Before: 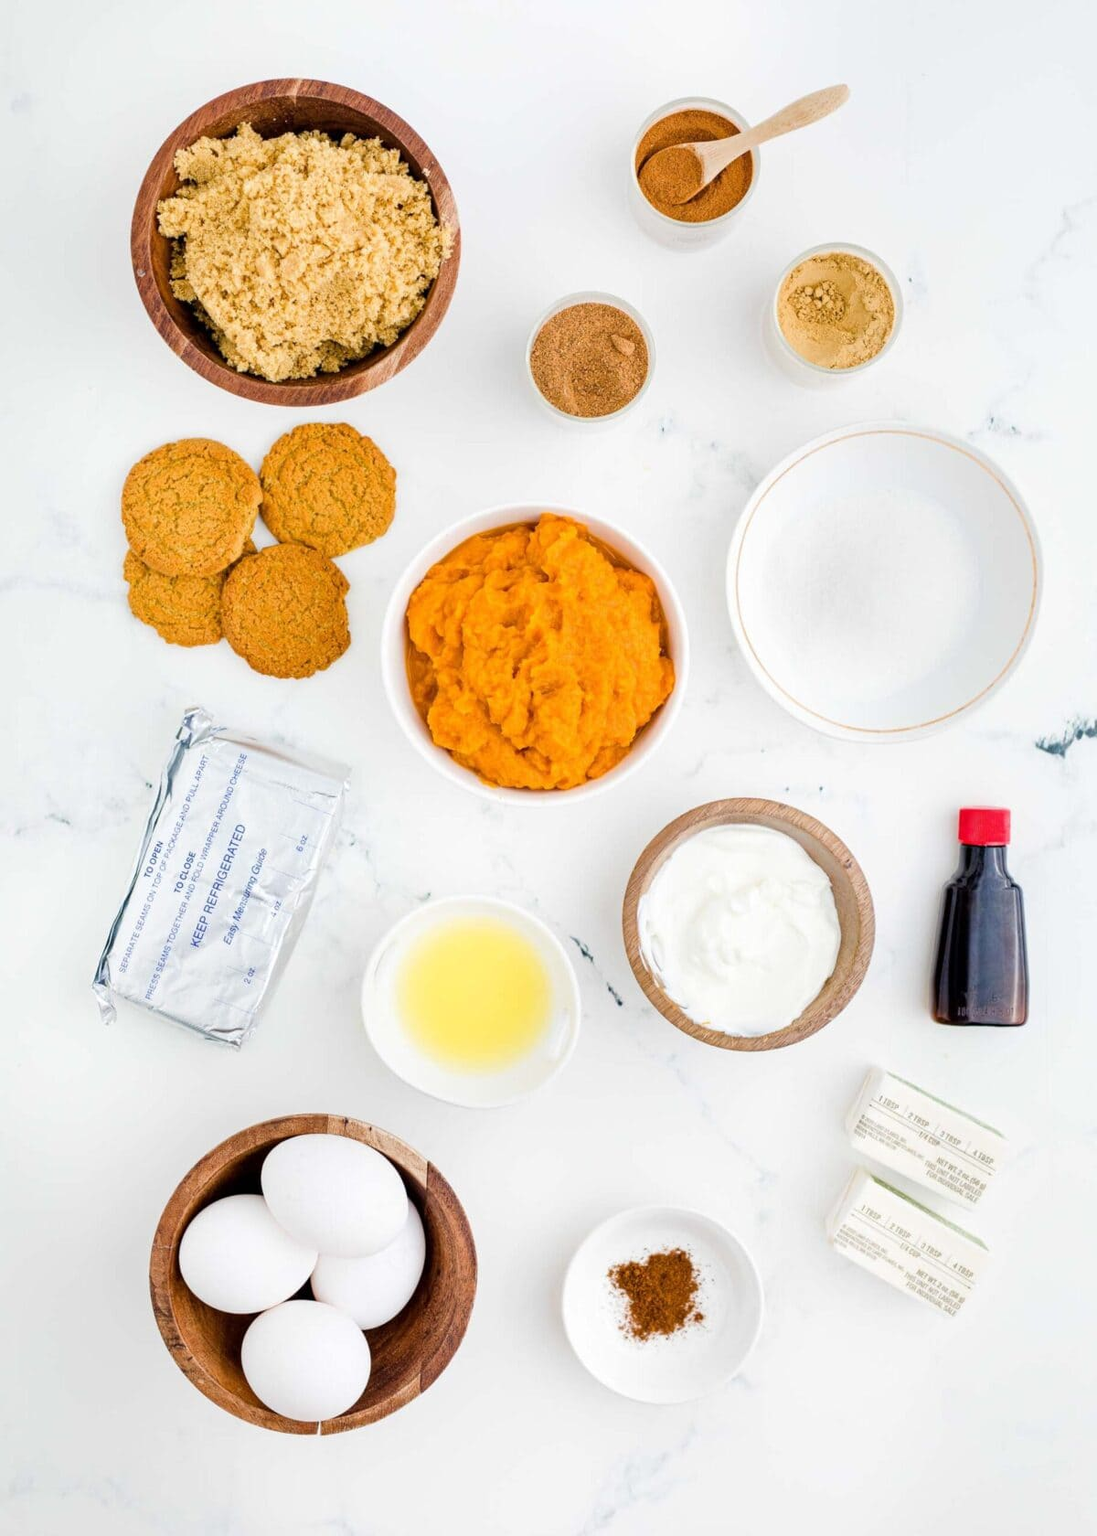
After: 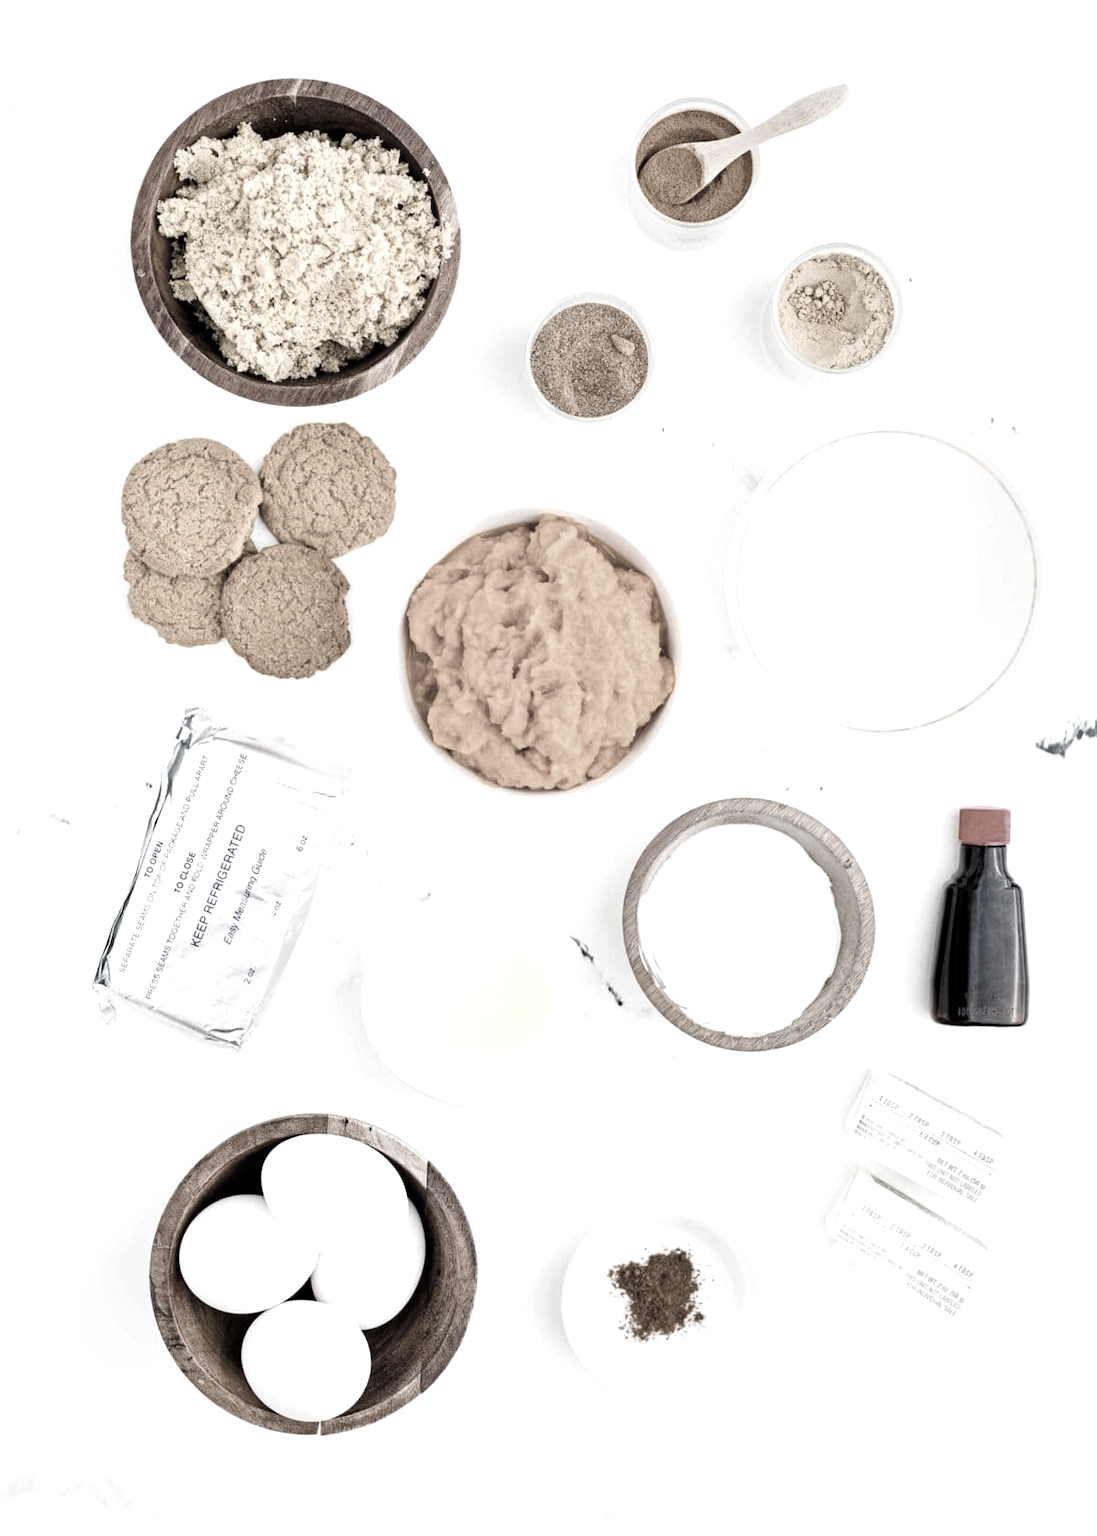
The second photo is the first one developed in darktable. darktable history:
color balance rgb: shadows lift › luminance -20%, power › hue 72.24°, highlights gain › luminance 15%, global offset › hue 171.6°, perceptual saturation grading › highlights -30%, perceptual saturation grading › shadows 20%, global vibrance 30%, contrast 10%
color correction: saturation 0.2
